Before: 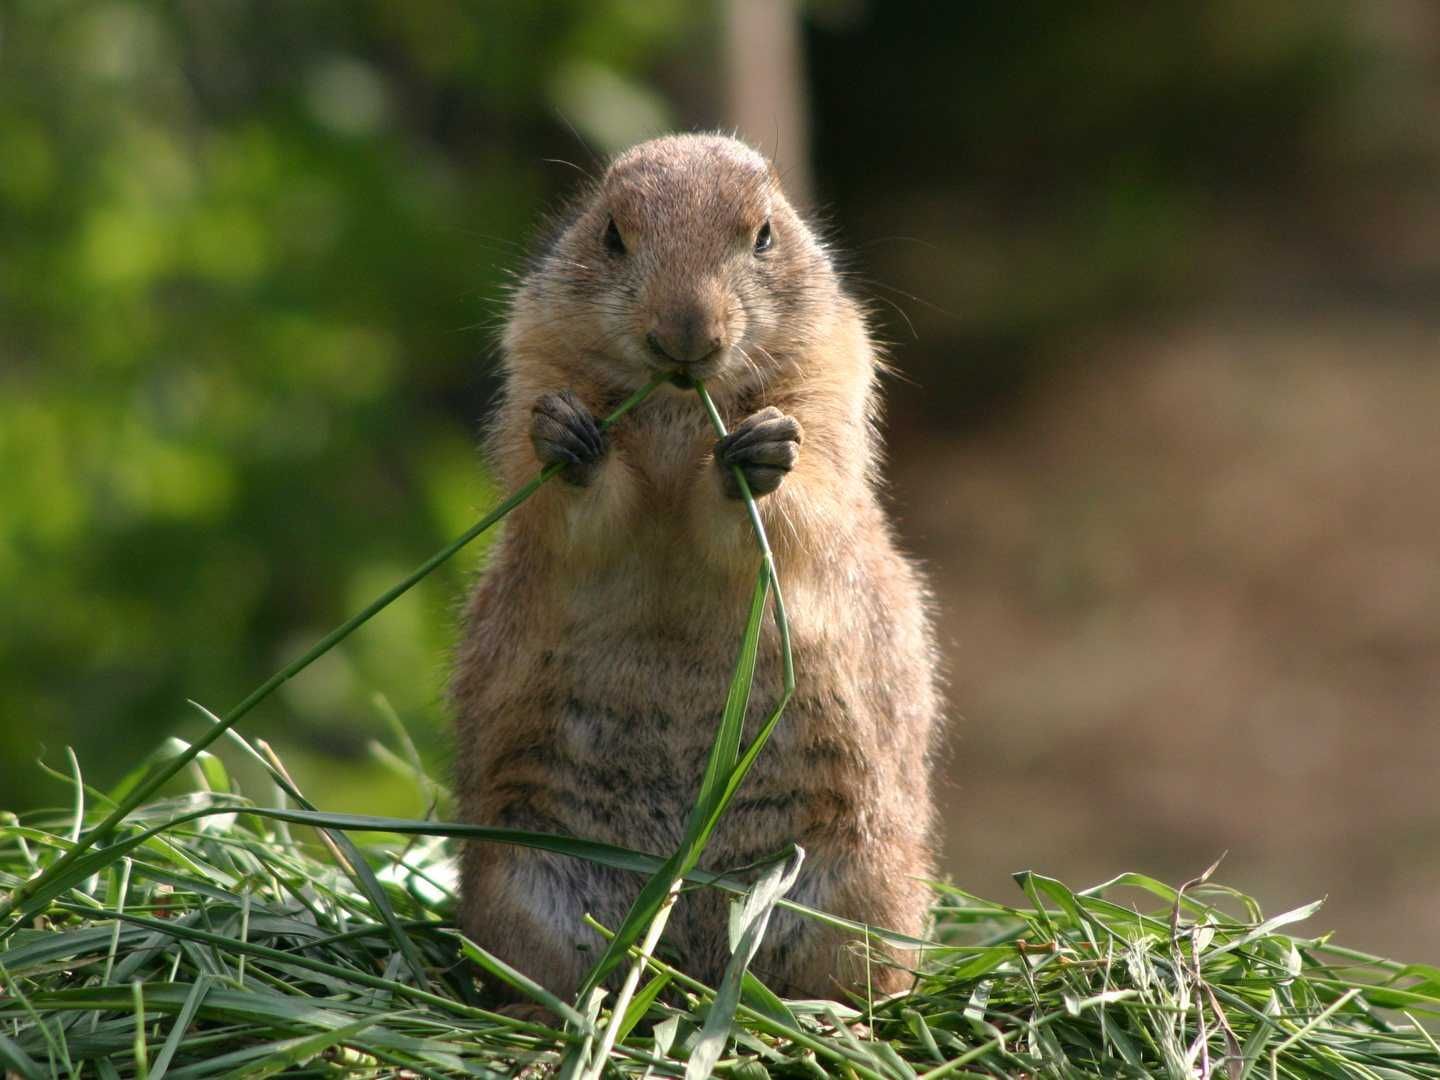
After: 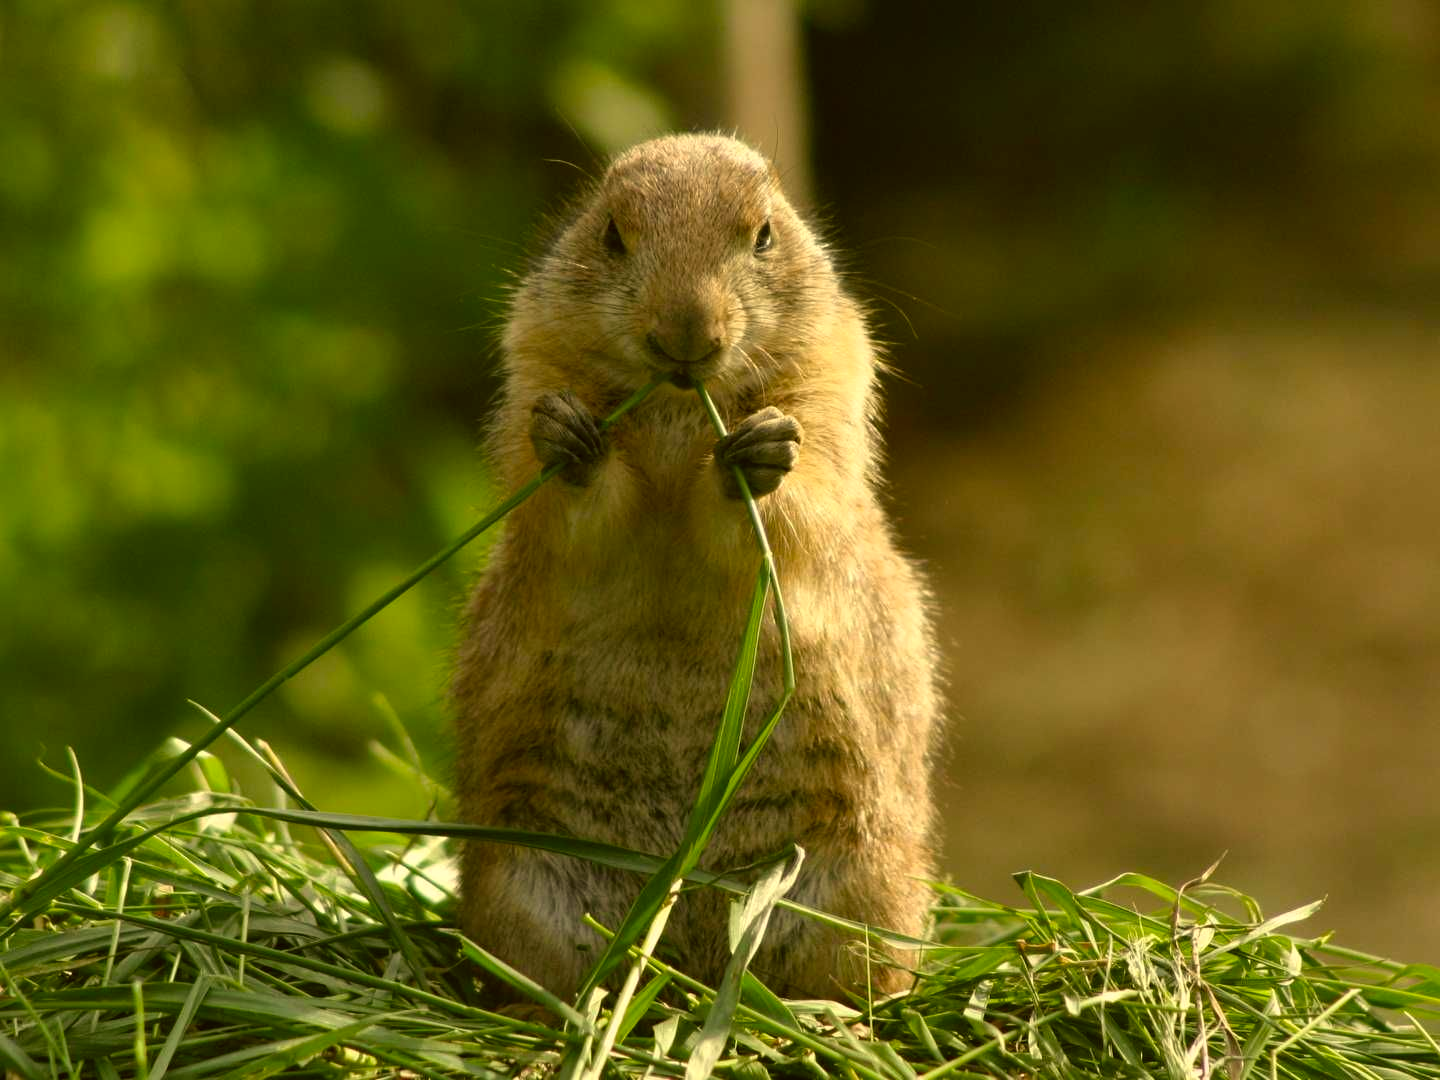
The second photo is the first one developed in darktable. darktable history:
color correction: highlights a* 0.176, highlights b* 29.44, shadows a* -0.217, shadows b* 21.57
